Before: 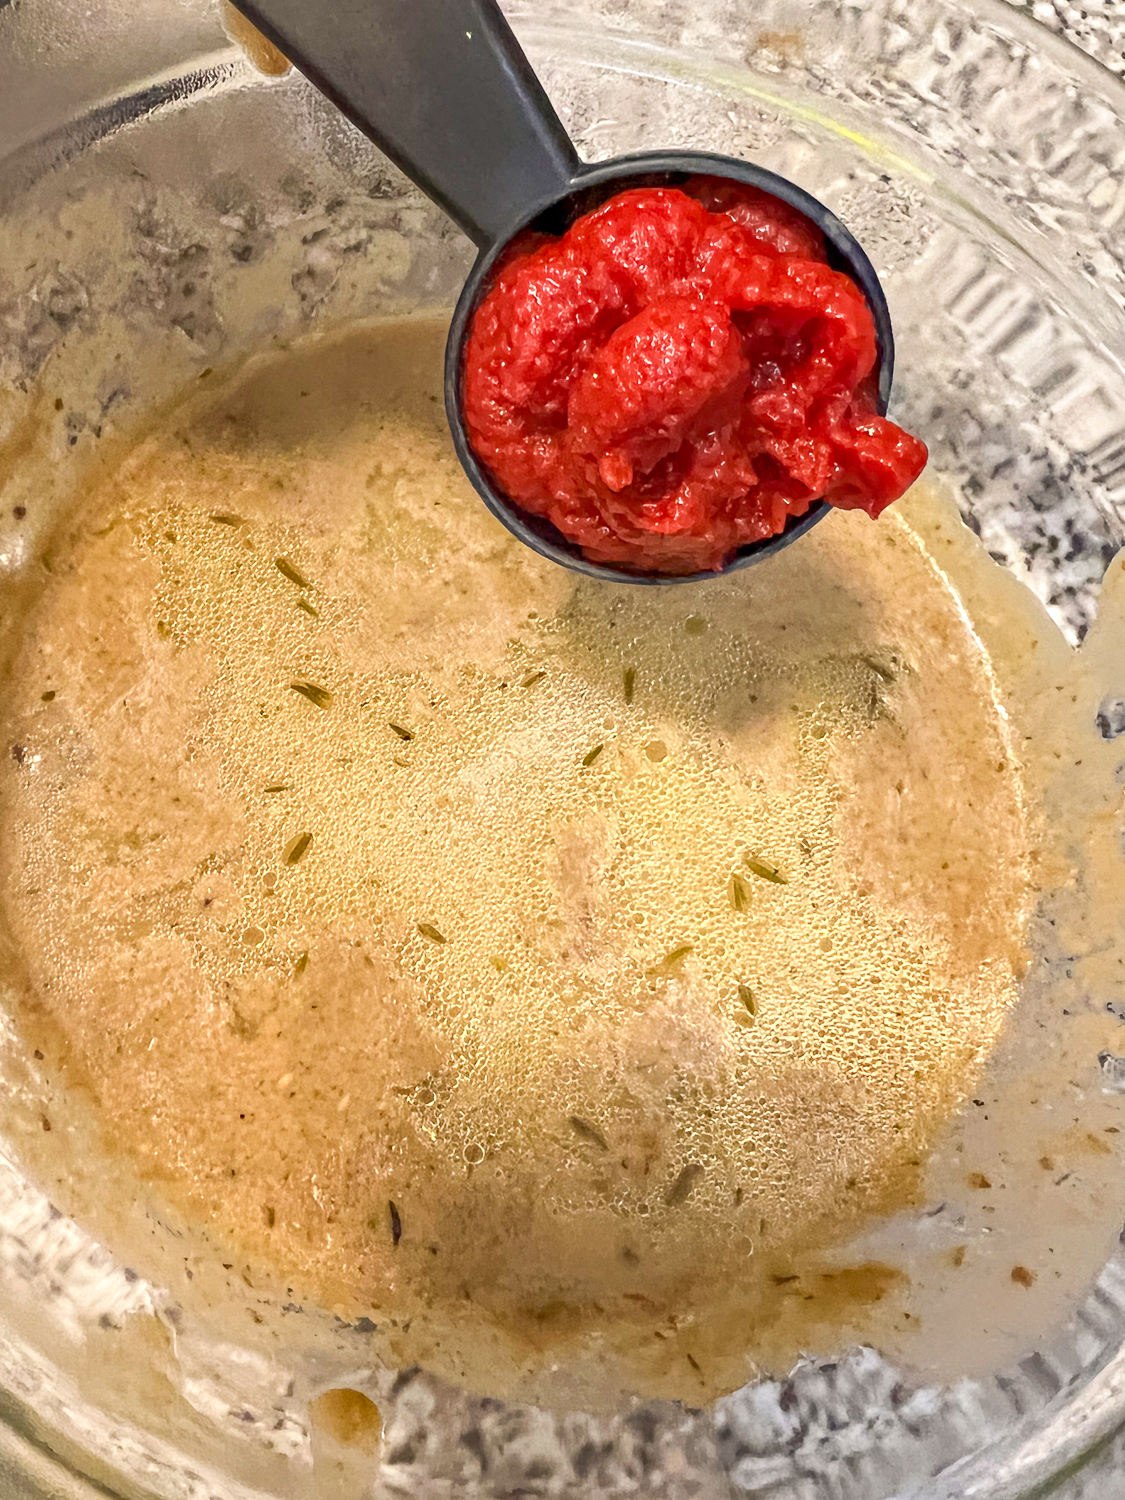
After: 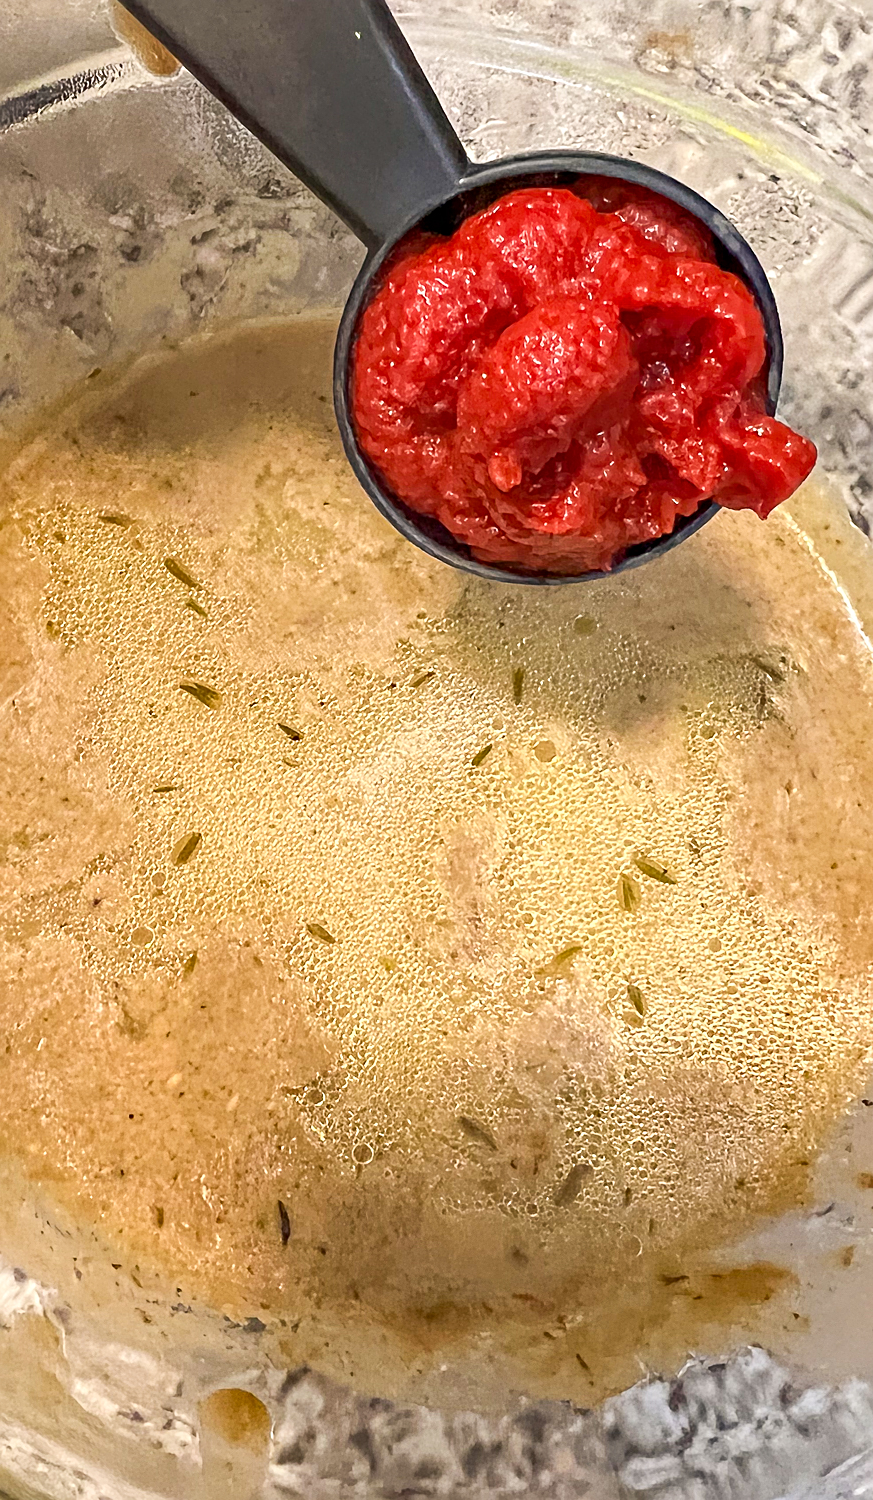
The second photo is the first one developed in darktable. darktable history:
sharpen: on, module defaults
crop: left 9.885%, right 12.493%
